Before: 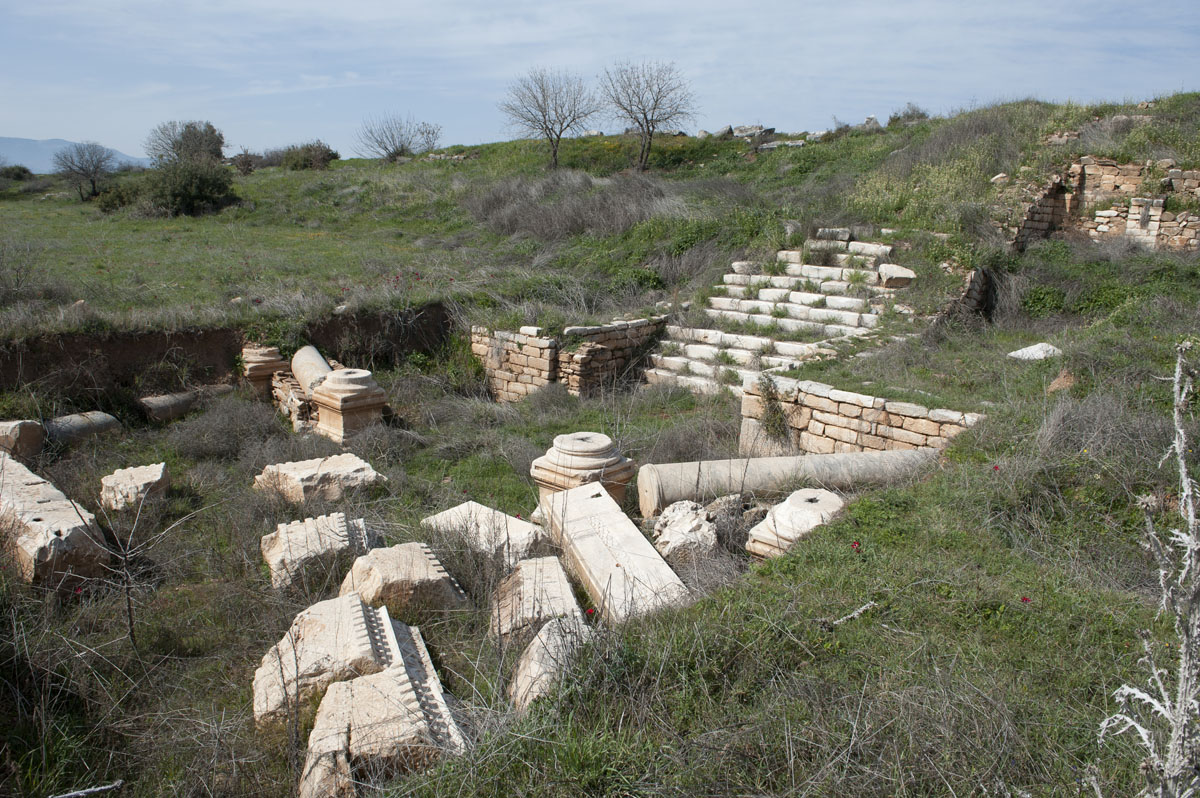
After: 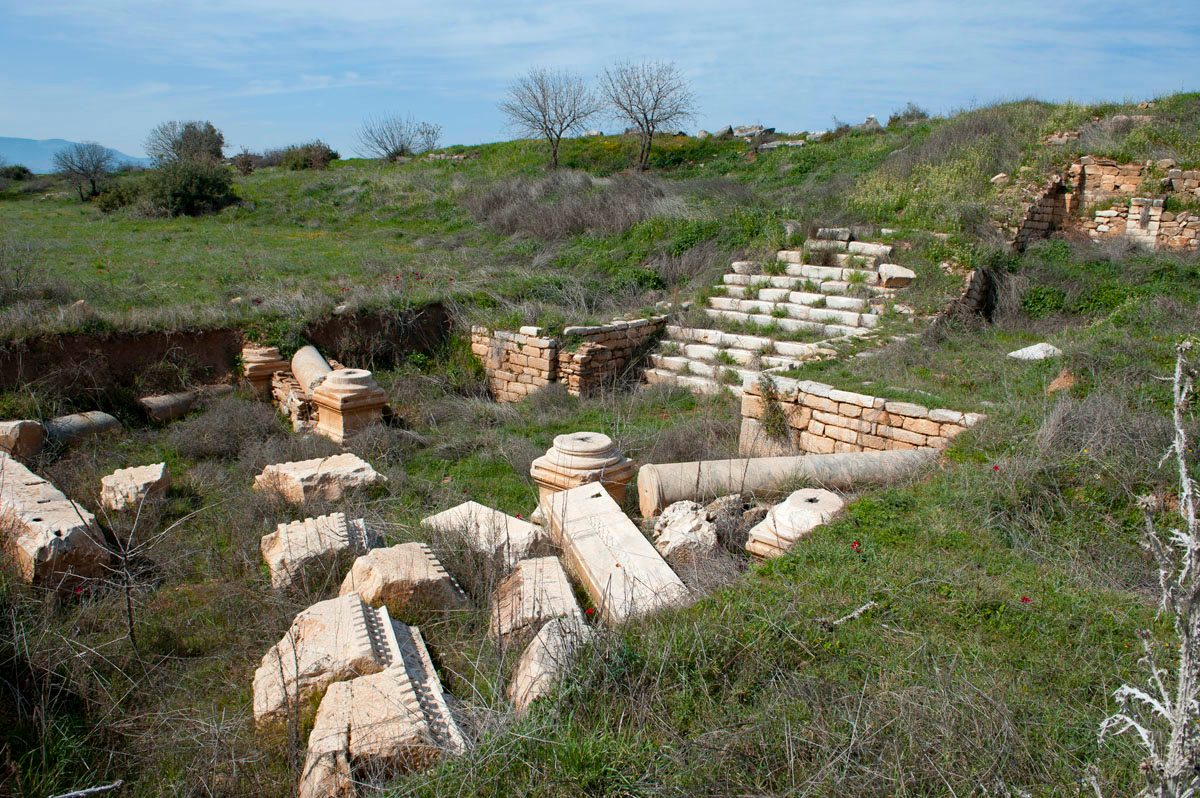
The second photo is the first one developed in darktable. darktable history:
color balance rgb: perceptual saturation grading › global saturation 15.012%, global vibrance 22.971%
haze removal: adaptive false
